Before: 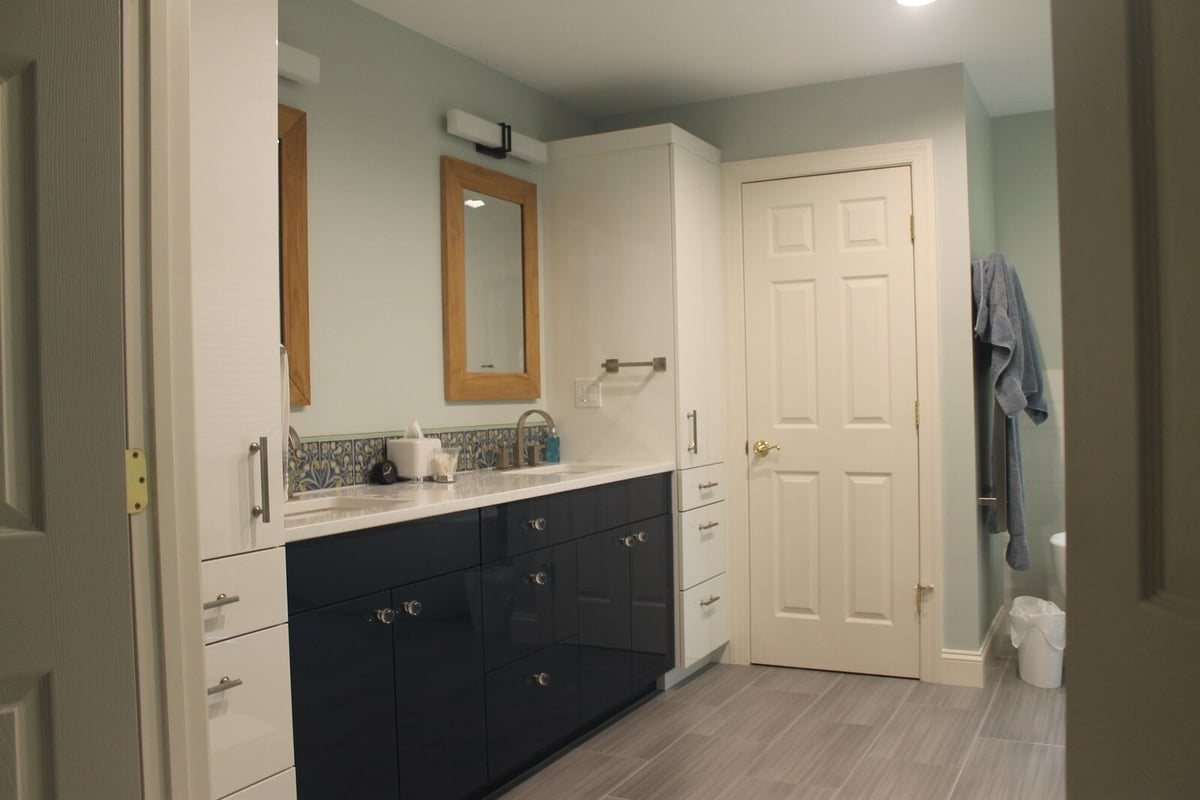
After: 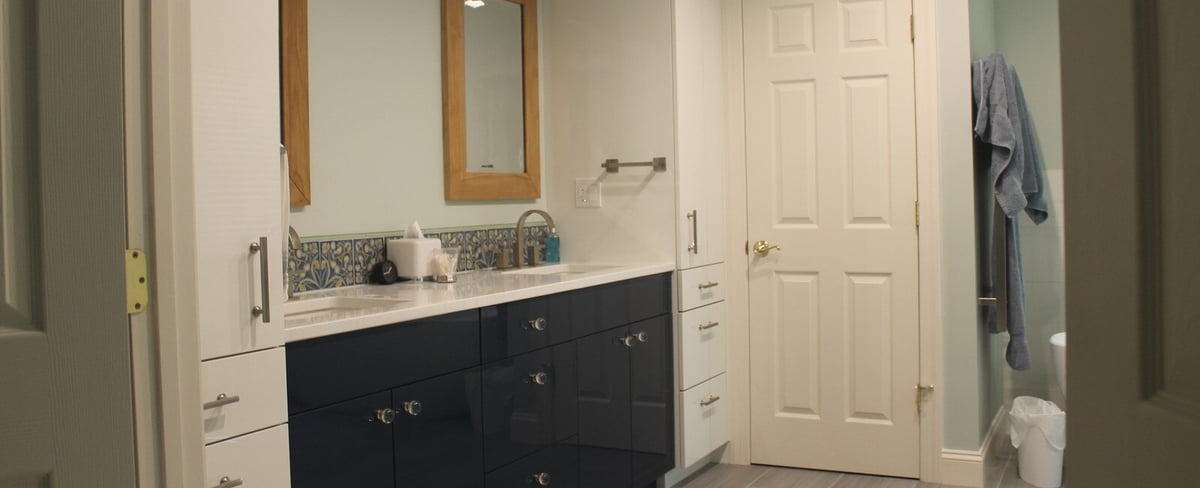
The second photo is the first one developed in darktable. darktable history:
crop and rotate: top 25.01%, bottom 13.958%
